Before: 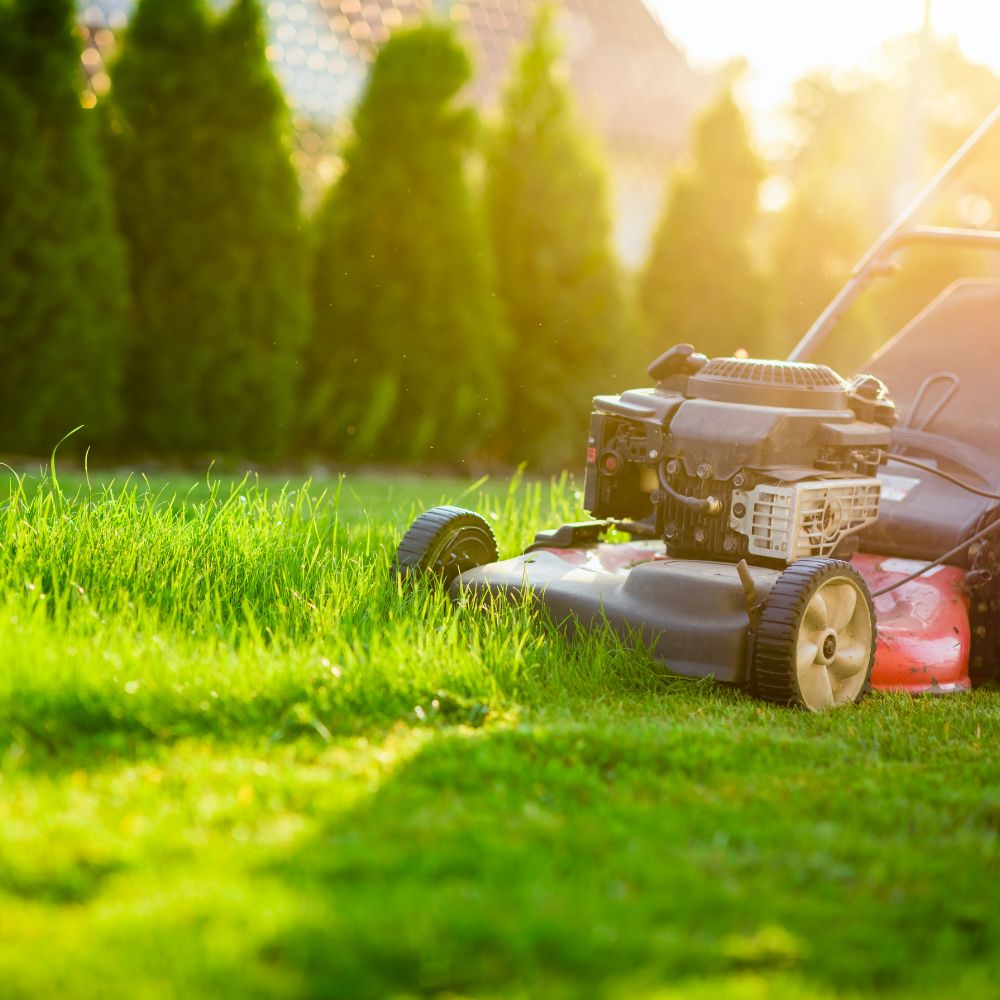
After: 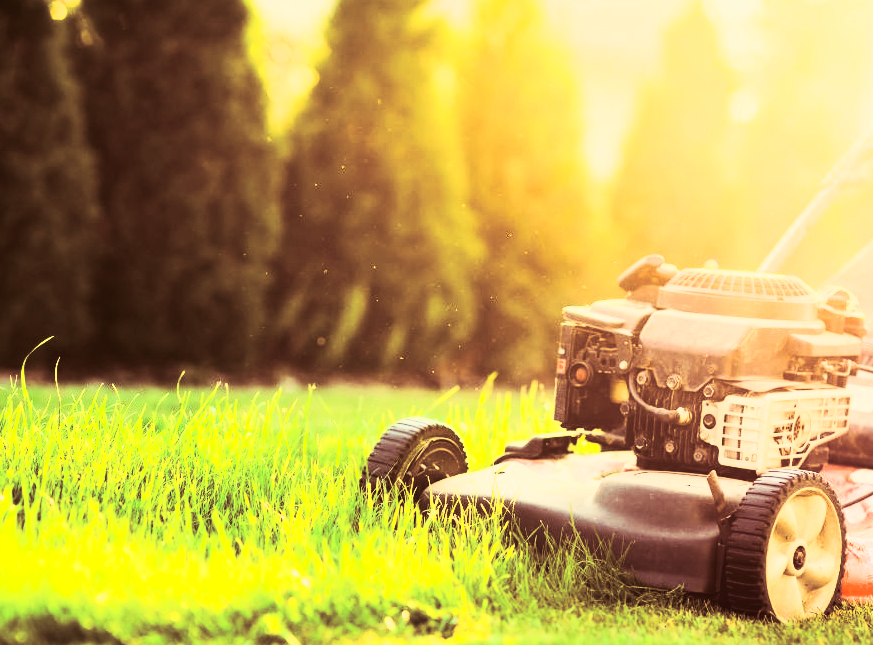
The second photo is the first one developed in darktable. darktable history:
contrast brightness saturation: contrast 0.62, brightness 0.34, saturation 0.14
crop: left 3.015%, top 8.969%, right 9.647%, bottom 26.457%
white balance: red 1.138, green 0.996, blue 0.812
split-toning: compress 20%
